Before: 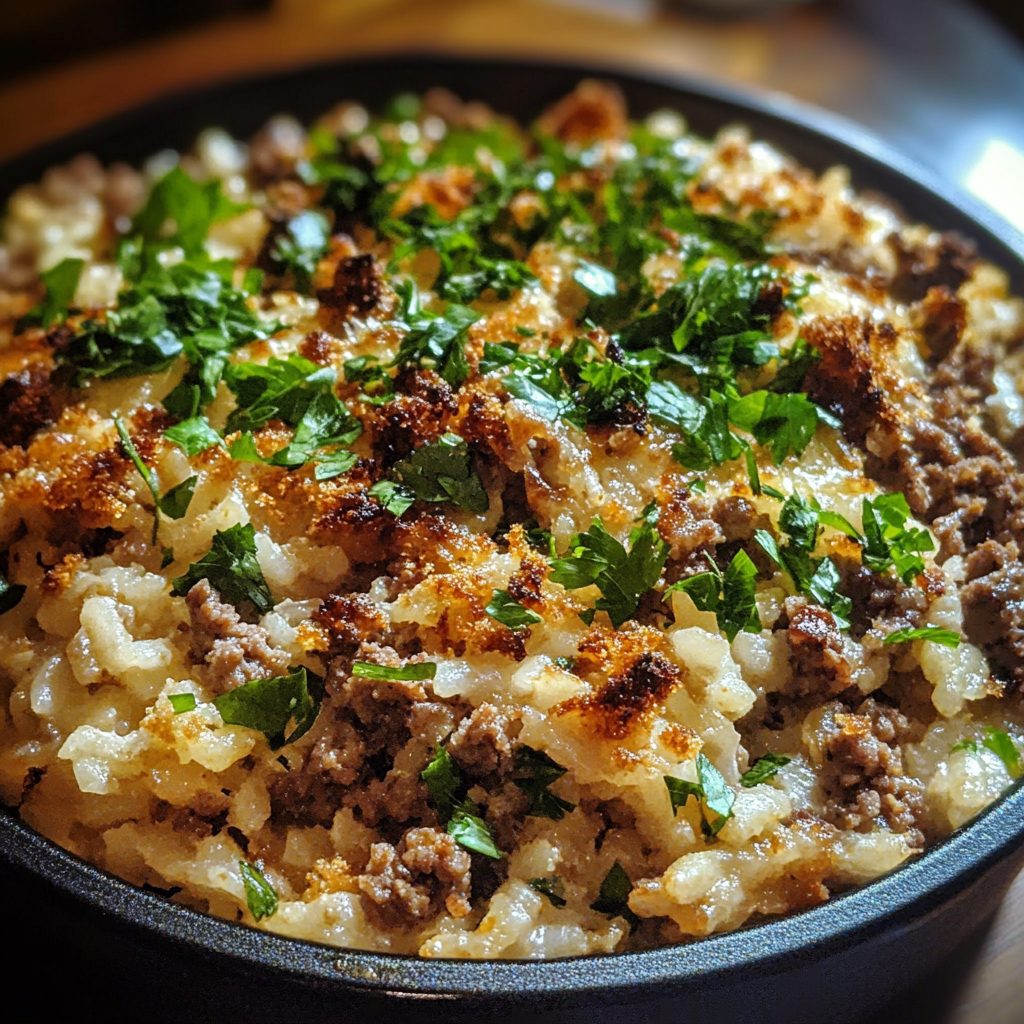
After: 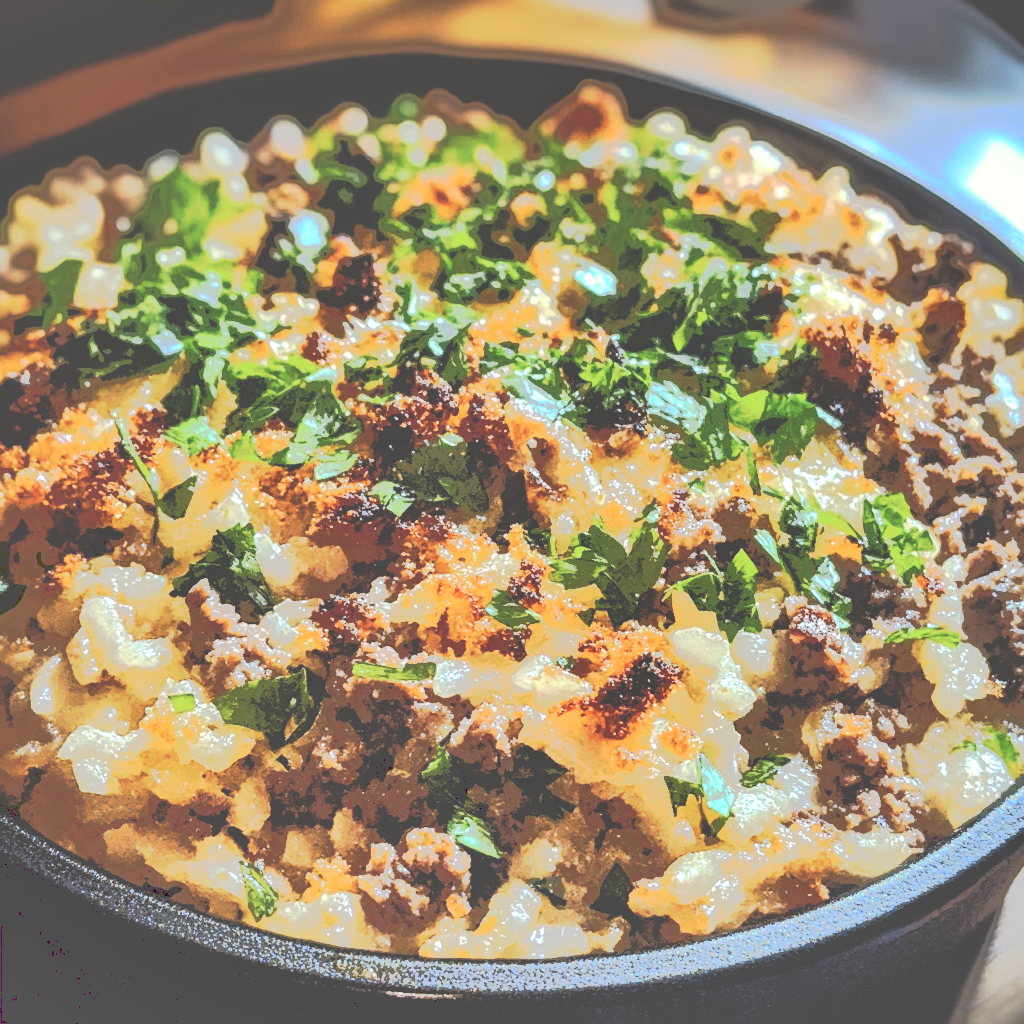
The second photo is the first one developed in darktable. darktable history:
base curve: curves: ch0 [(0, 0) (0.028, 0.03) (0.121, 0.232) (0.46, 0.748) (0.859, 0.968) (1, 1)]
shadows and highlights: highlights color adjustment 45.7%, low approximation 0.01, soften with gaussian
tone curve: curves: ch0 [(0, 0) (0.003, 0.313) (0.011, 0.317) (0.025, 0.317) (0.044, 0.322) (0.069, 0.327) (0.1, 0.335) (0.136, 0.347) (0.177, 0.364) (0.224, 0.384) (0.277, 0.421) (0.335, 0.459) (0.399, 0.501) (0.468, 0.554) (0.543, 0.611) (0.623, 0.679) (0.709, 0.751) (0.801, 0.804) (0.898, 0.844) (1, 1)], preserve colors none
tone equalizer: -7 EV -0.651 EV, -6 EV 1.02 EV, -5 EV -0.465 EV, -4 EV 0.397 EV, -3 EV 0.423 EV, -2 EV 0.141 EV, -1 EV -0.155 EV, +0 EV -0.41 EV, edges refinement/feathering 500, mask exposure compensation -1.57 EV, preserve details no
